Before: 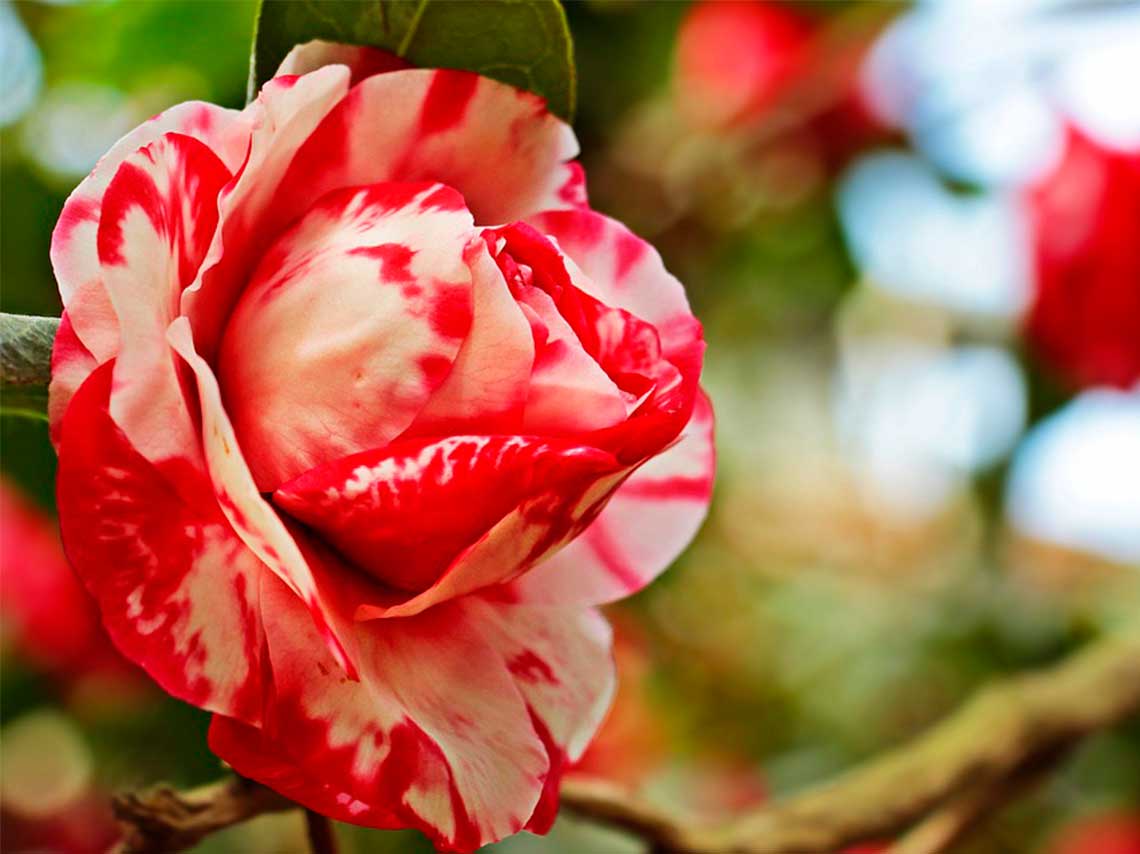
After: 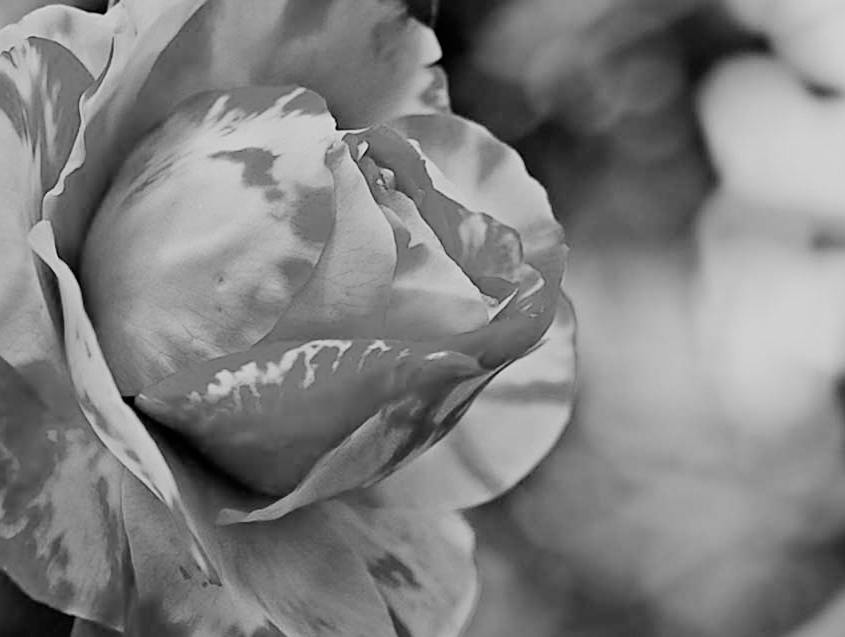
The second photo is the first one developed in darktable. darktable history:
tone equalizer: on, module defaults
velvia: strength 26.42%
crop and rotate: left 12.137%, top 11.387%, right 13.672%, bottom 13.908%
exposure: exposure 0.202 EV, compensate highlight preservation false
color calibration: output gray [0.21, 0.42, 0.37, 0], illuminant as shot in camera, x 0.365, y 0.379, temperature 4429.33 K, gamut compression 3
sharpen: on, module defaults
filmic rgb: black relative exposure -7.21 EV, white relative exposure 5.37 EV, hardness 3.03, iterations of high-quality reconstruction 10
